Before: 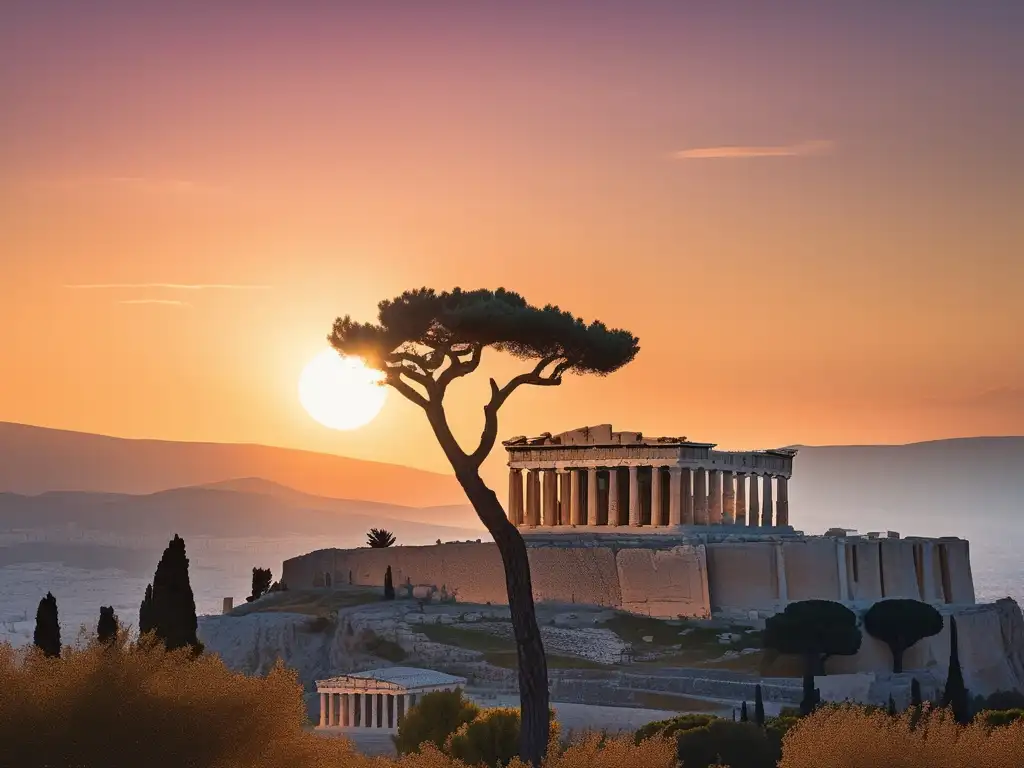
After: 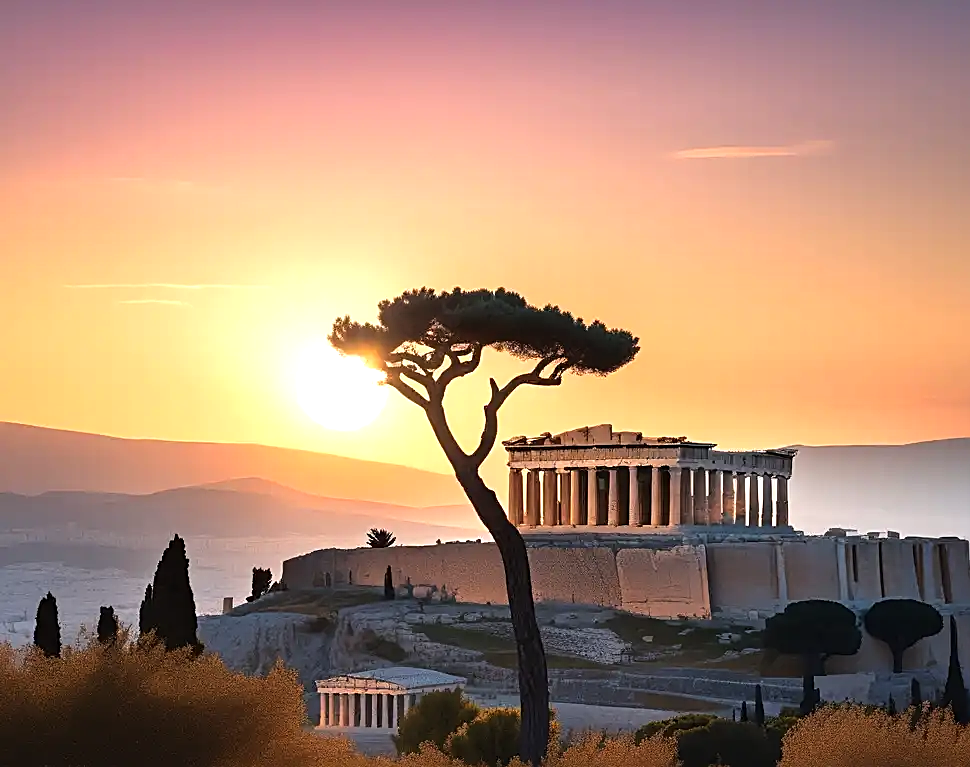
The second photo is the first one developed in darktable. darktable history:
tone equalizer: -8 EV -0.777 EV, -7 EV -0.735 EV, -6 EV -0.563 EV, -5 EV -0.389 EV, -3 EV 0.403 EV, -2 EV 0.6 EV, -1 EV 0.689 EV, +0 EV 0.767 EV, luminance estimator HSV value / RGB max
crop and rotate: left 0%, right 5.191%
sharpen: on, module defaults
